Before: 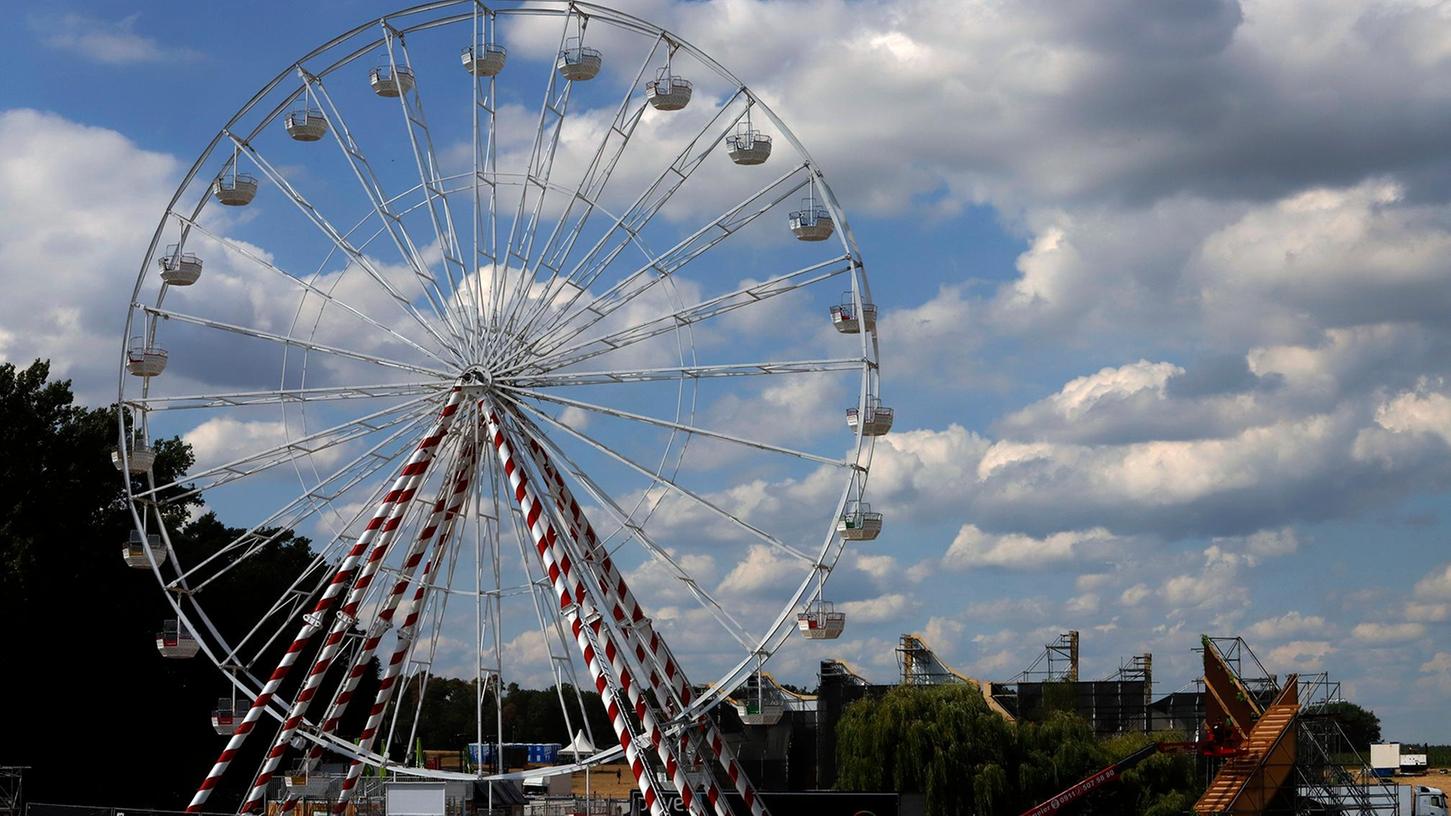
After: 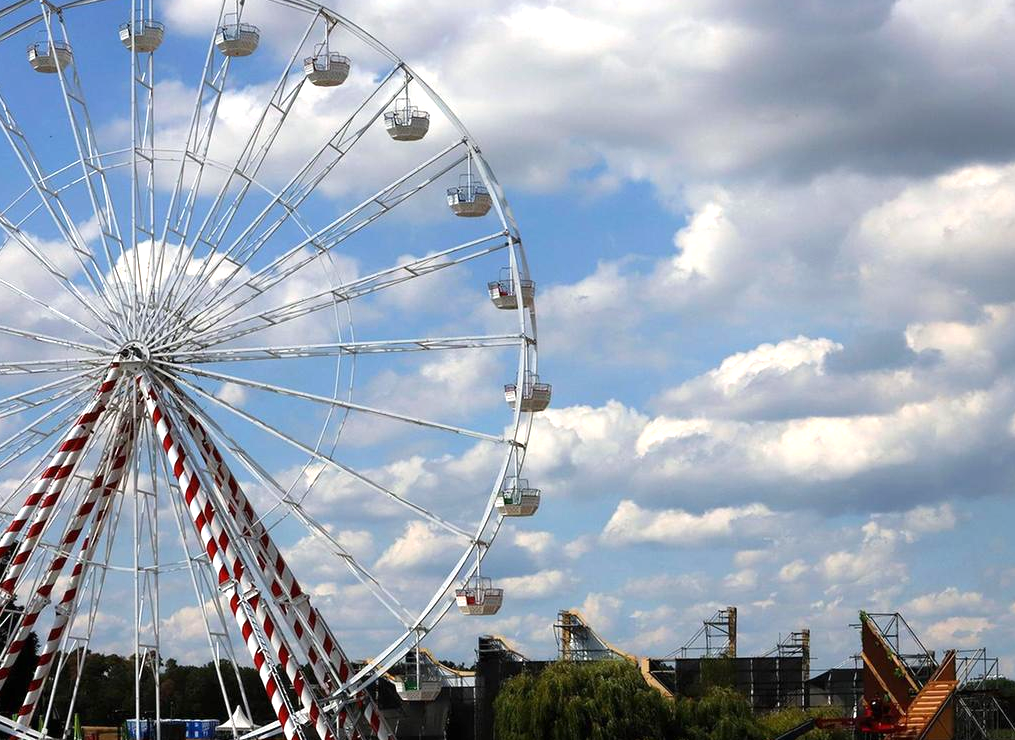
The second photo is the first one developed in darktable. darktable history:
exposure: black level correction 0, exposure 0.69 EV, compensate highlight preservation false
crop and rotate: left 23.585%, top 3.054%, right 6.454%, bottom 6.252%
